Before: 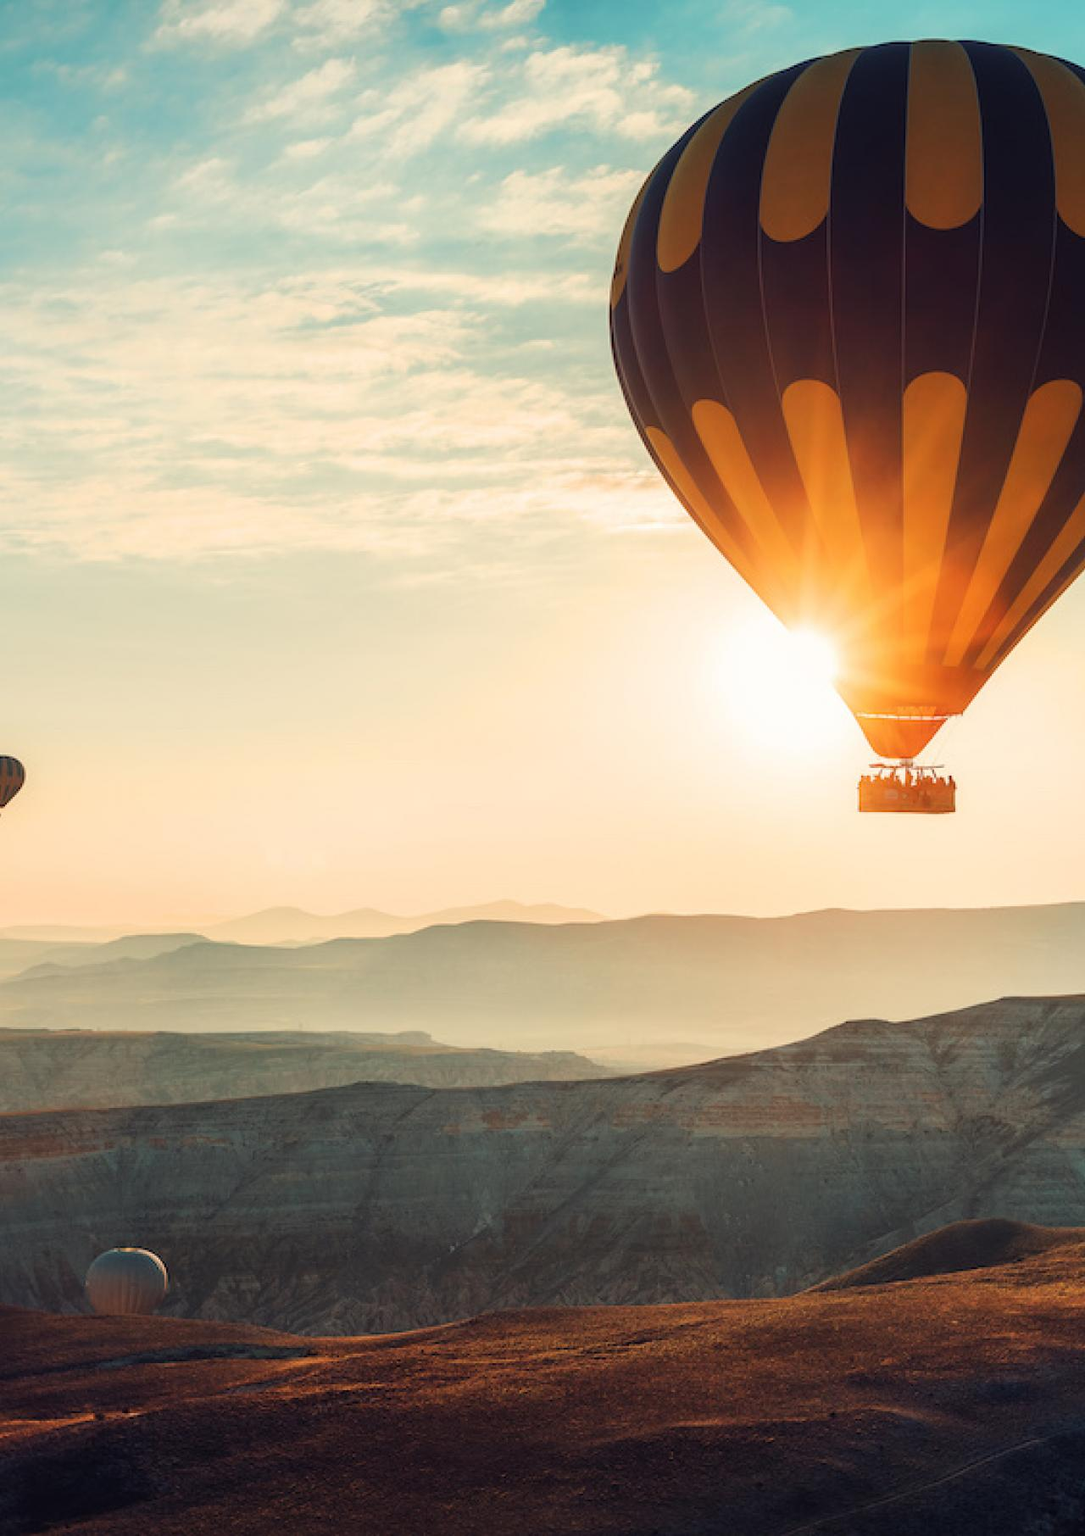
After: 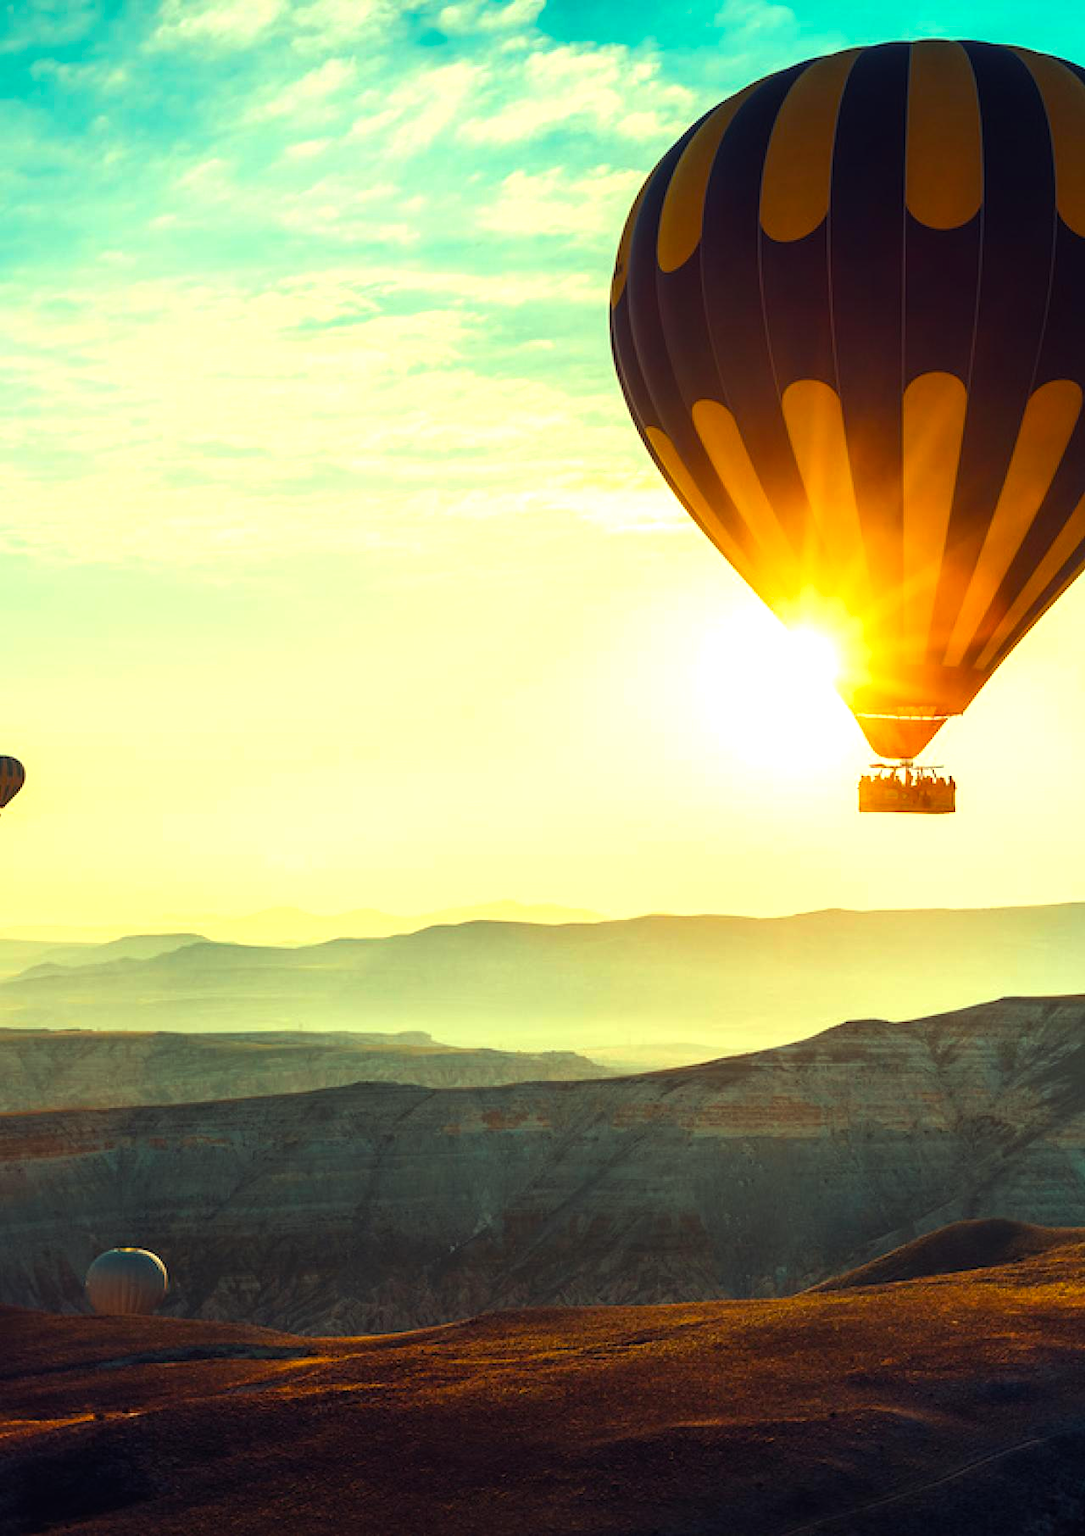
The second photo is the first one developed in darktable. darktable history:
color balance rgb: power › luminance -3.872%, power › hue 145.43°, highlights gain › luminance 15.606%, highlights gain › chroma 7.084%, highlights gain › hue 127.37°, linear chroma grading › global chroma 8.874%, perceptual saturation grading › global saturation 19.837%, perceptual brilliance grading › global brilliance -16.966%, perceptual brilliance grading › highlights 29.323%, global vibrance 20%
